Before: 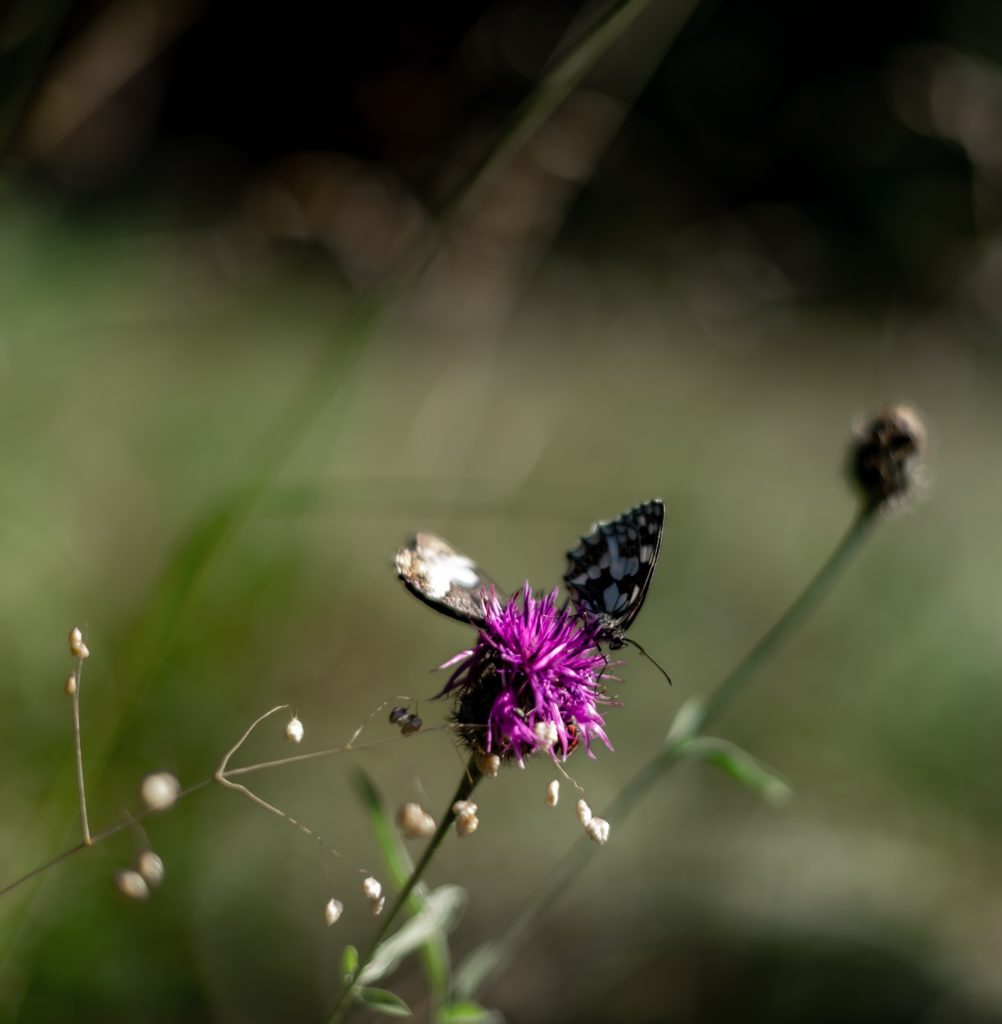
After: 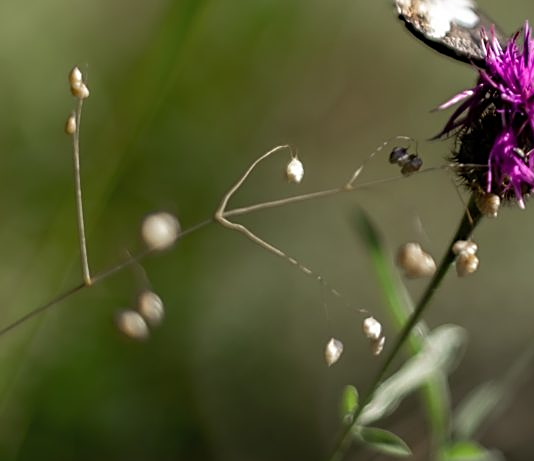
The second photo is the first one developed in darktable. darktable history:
sharpen: on, module defaults
crop and rotate: top 54.778%, right 46.61%, bottom 0.159%
